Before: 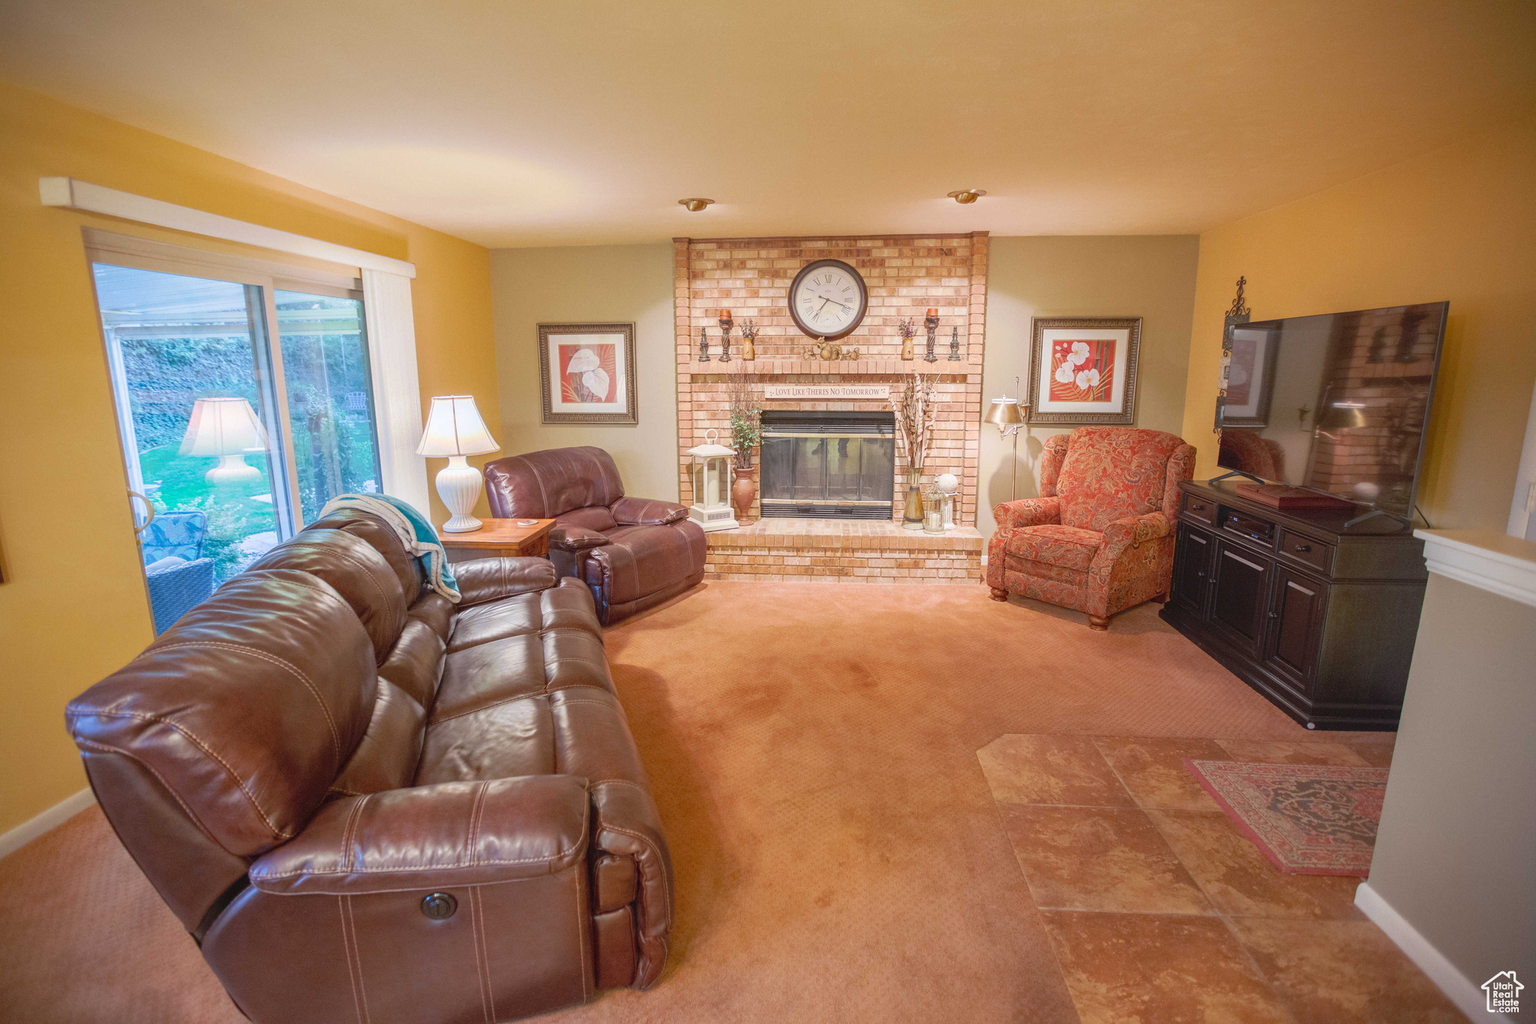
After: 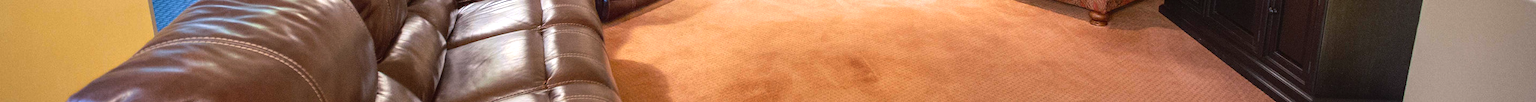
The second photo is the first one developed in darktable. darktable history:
crop and rotate: top 59.084%, bottom 30.916%
tone equalizer: -8 EV -0.75 EV, -7 EV -0.7 EV, -6 EV -0.6 EV, -5 EV -0.4 EV, -3 EV 0.4 EV, -2 EV 0.6 EV, -1 EV 0.7 EV, +0 EV 0.75 EV, edges refinement/feathering 500, mask exposure compensation -1.57 EV, preserve details no
